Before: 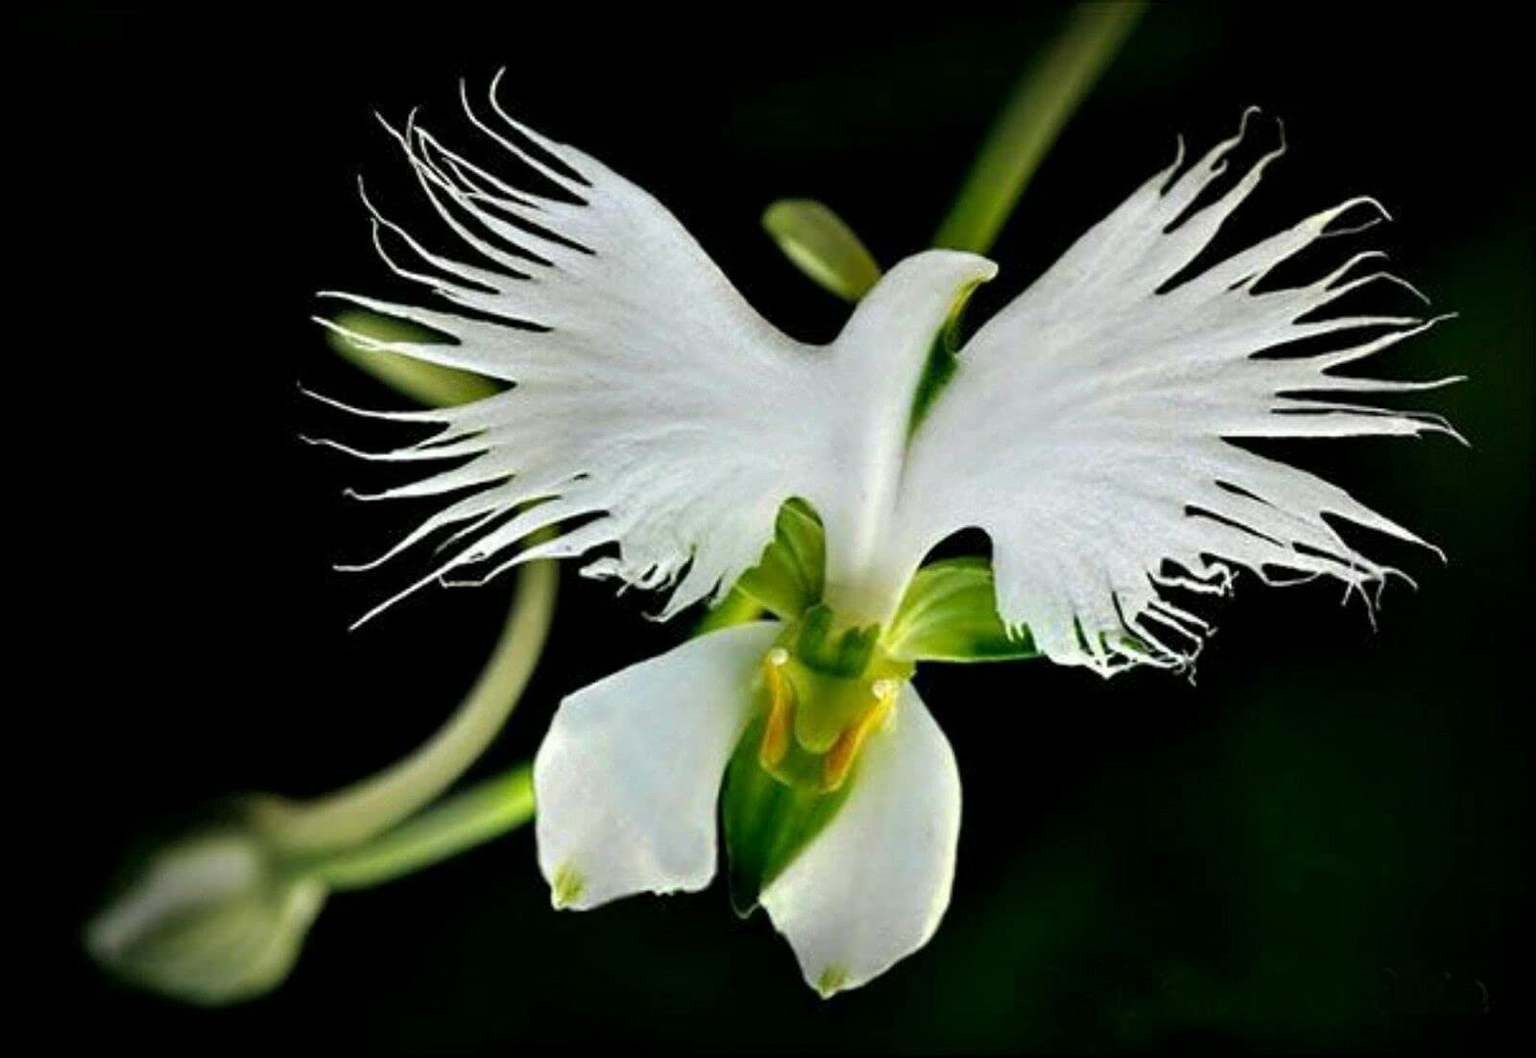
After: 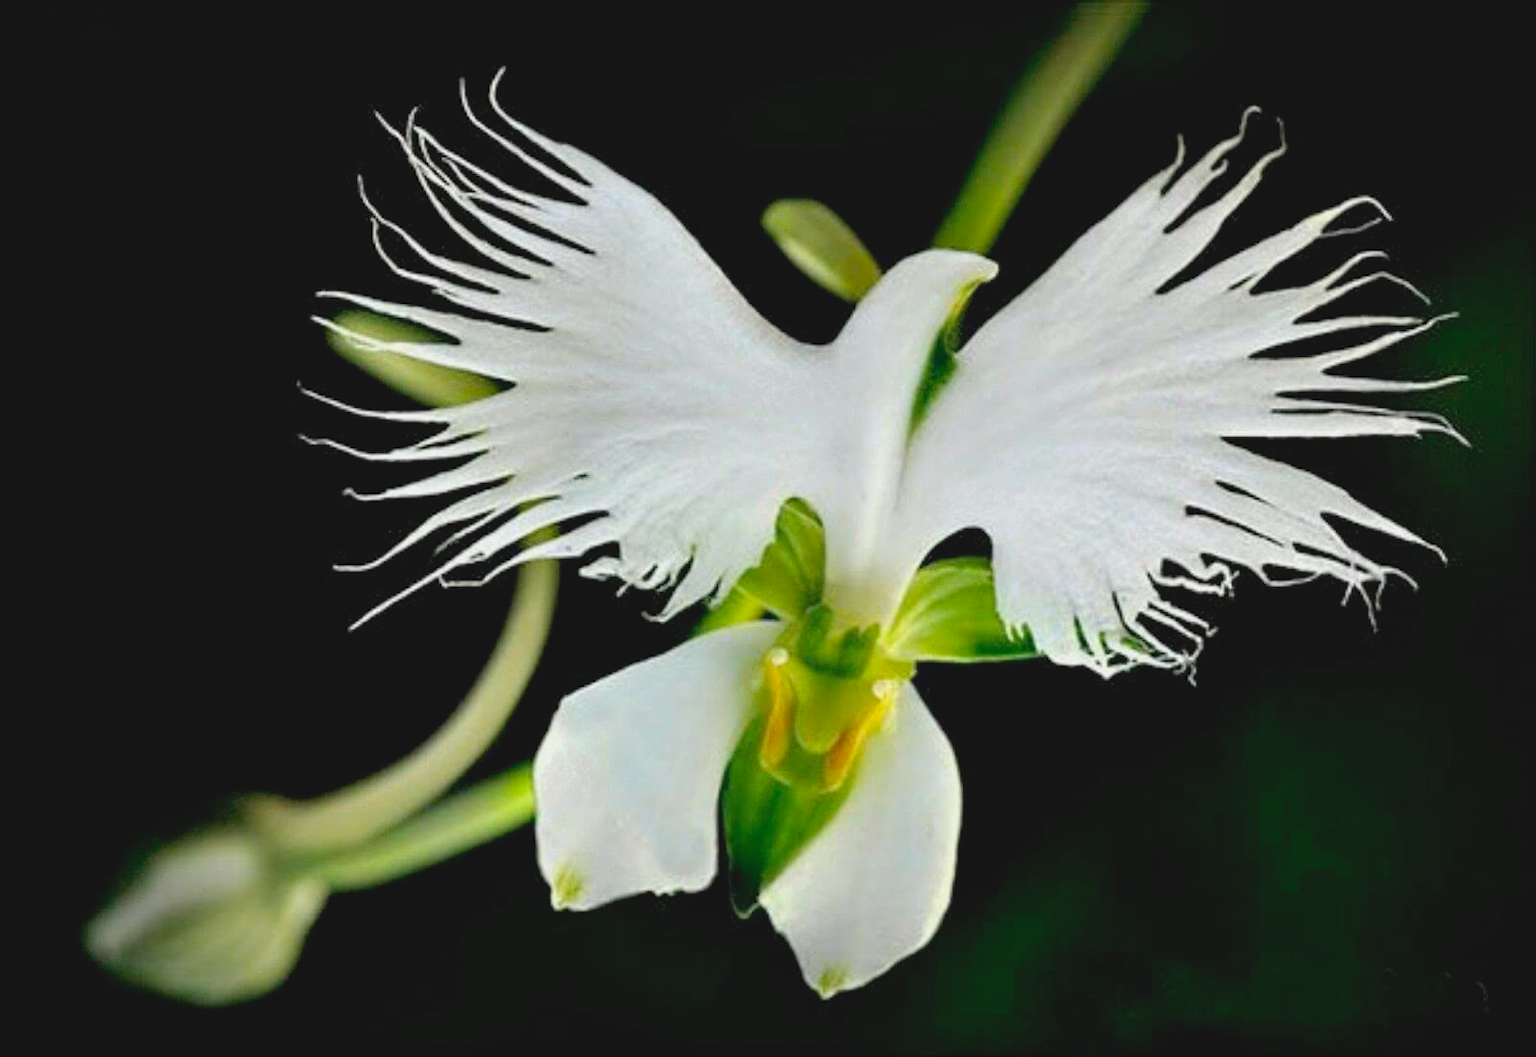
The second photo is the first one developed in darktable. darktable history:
contrast brightness saturation: contrast -0.105, brightness 0.044, saturation 0.076
